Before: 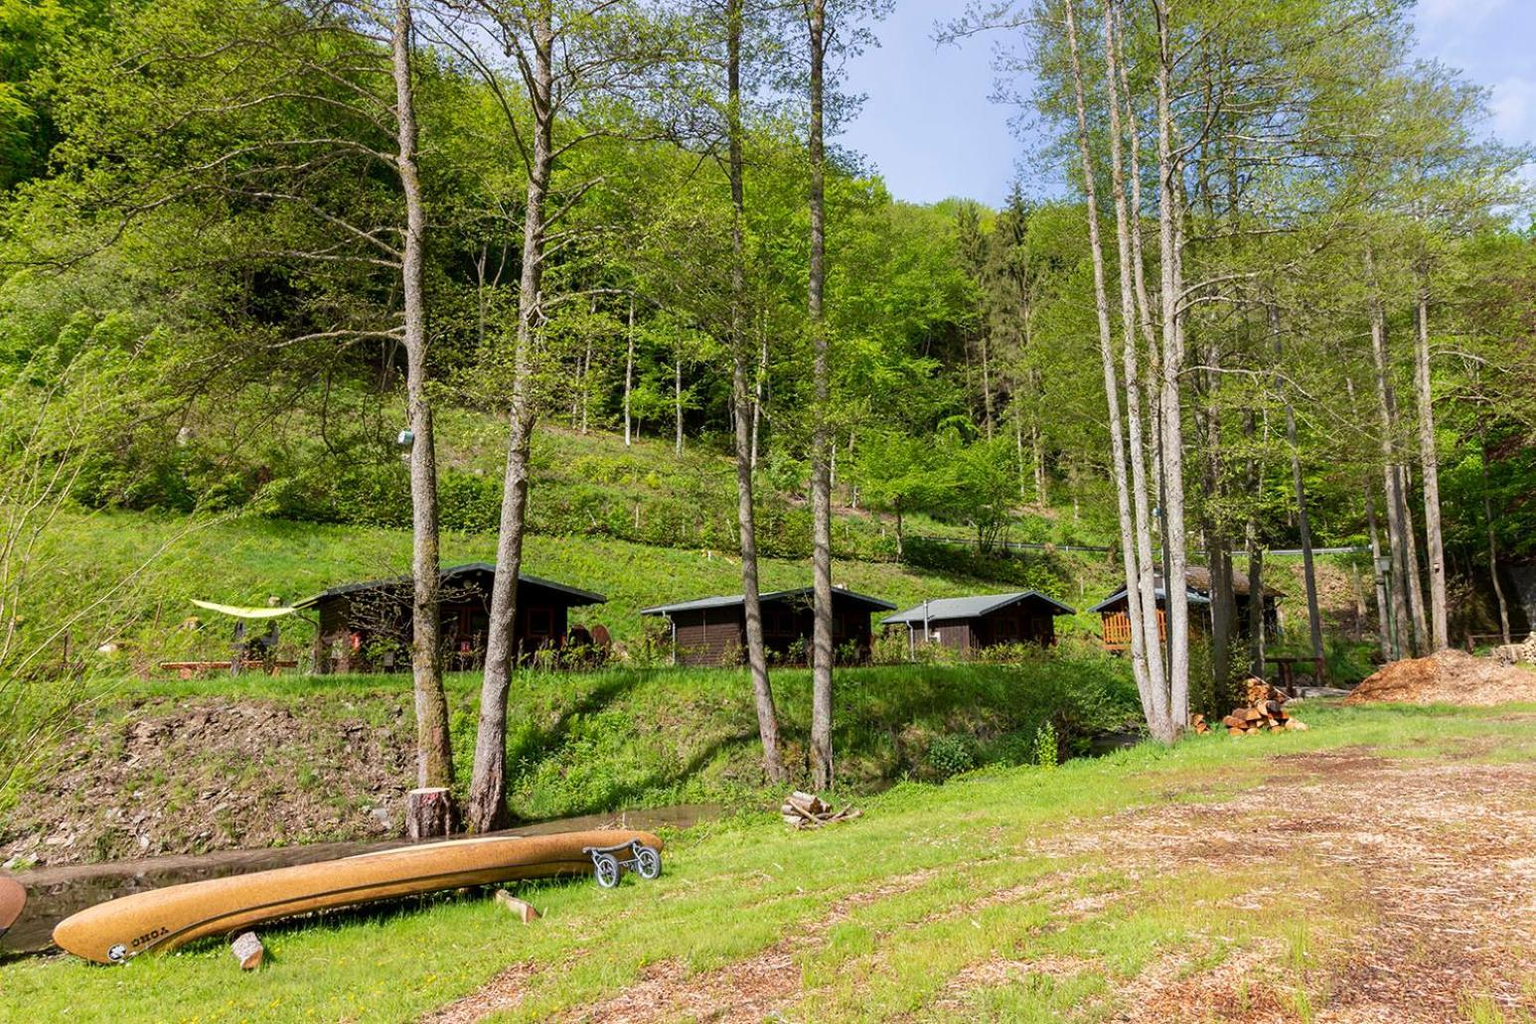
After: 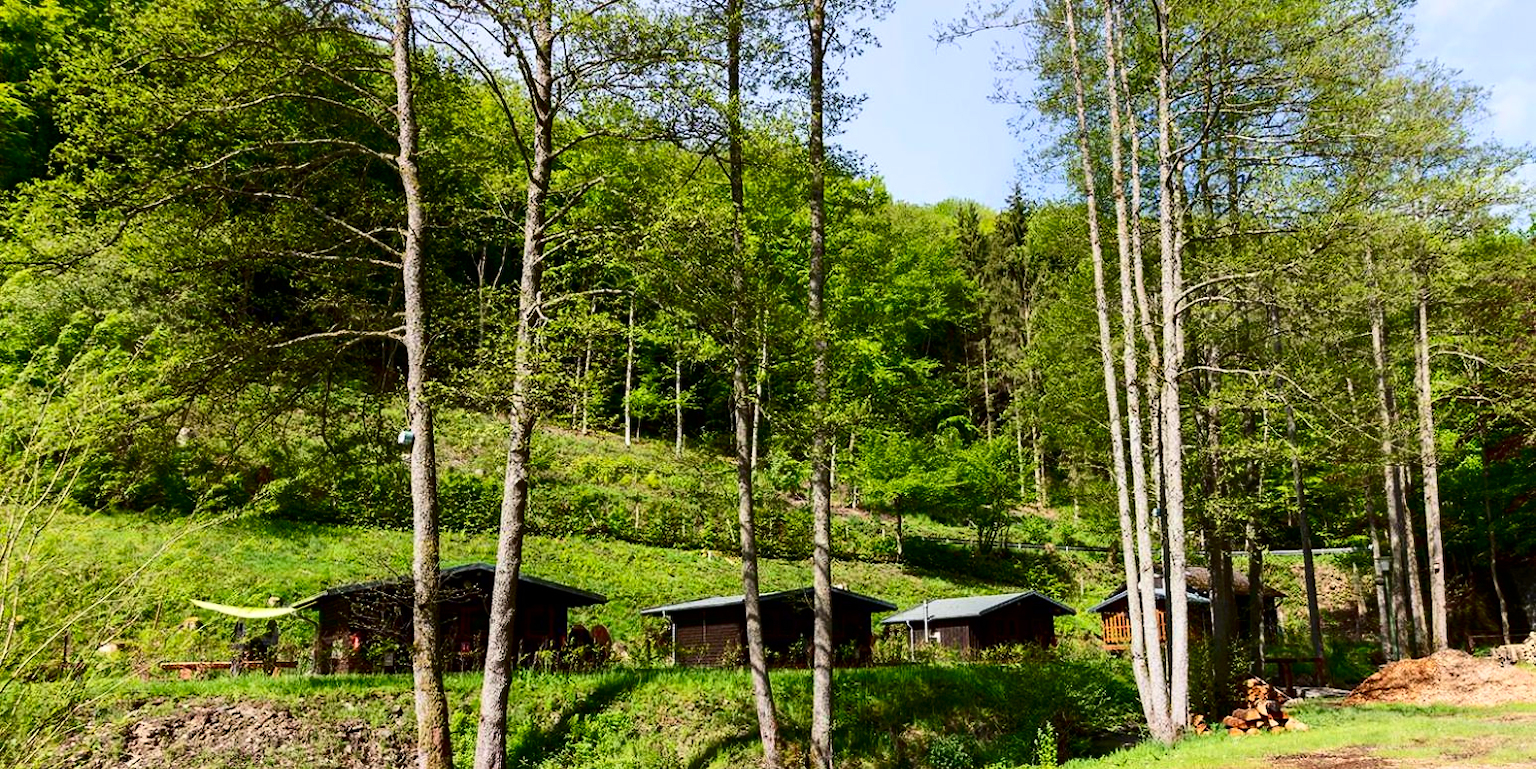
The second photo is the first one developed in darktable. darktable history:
contrast brightness saturation: contrast 0.329, brightness -0.07, saturation 0.166
crop: bottom 24.764%
